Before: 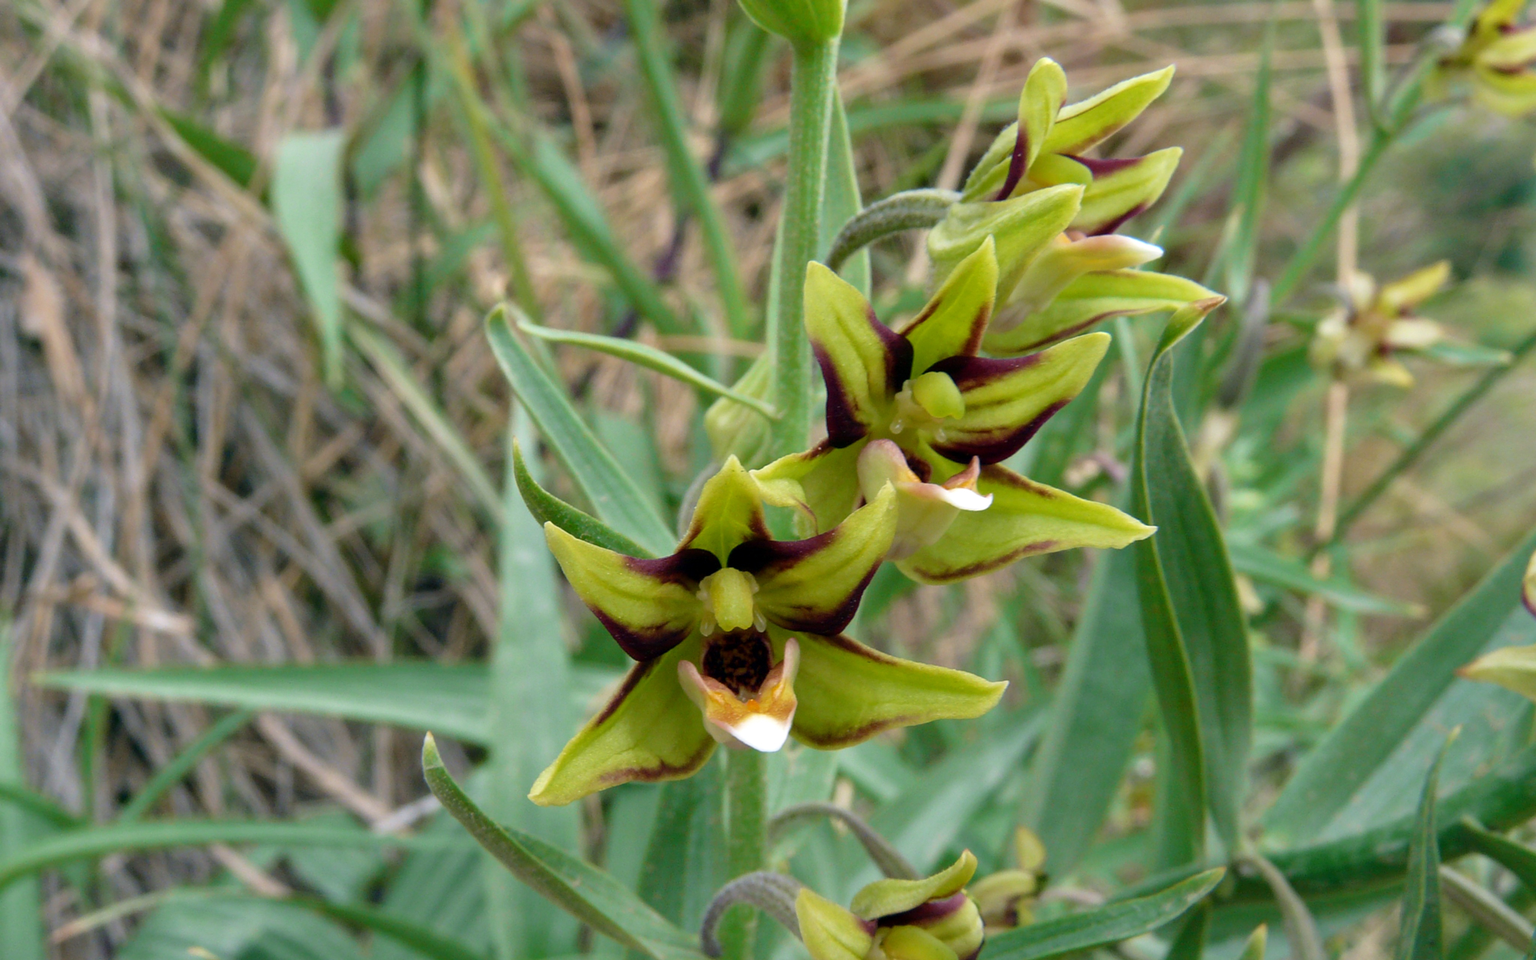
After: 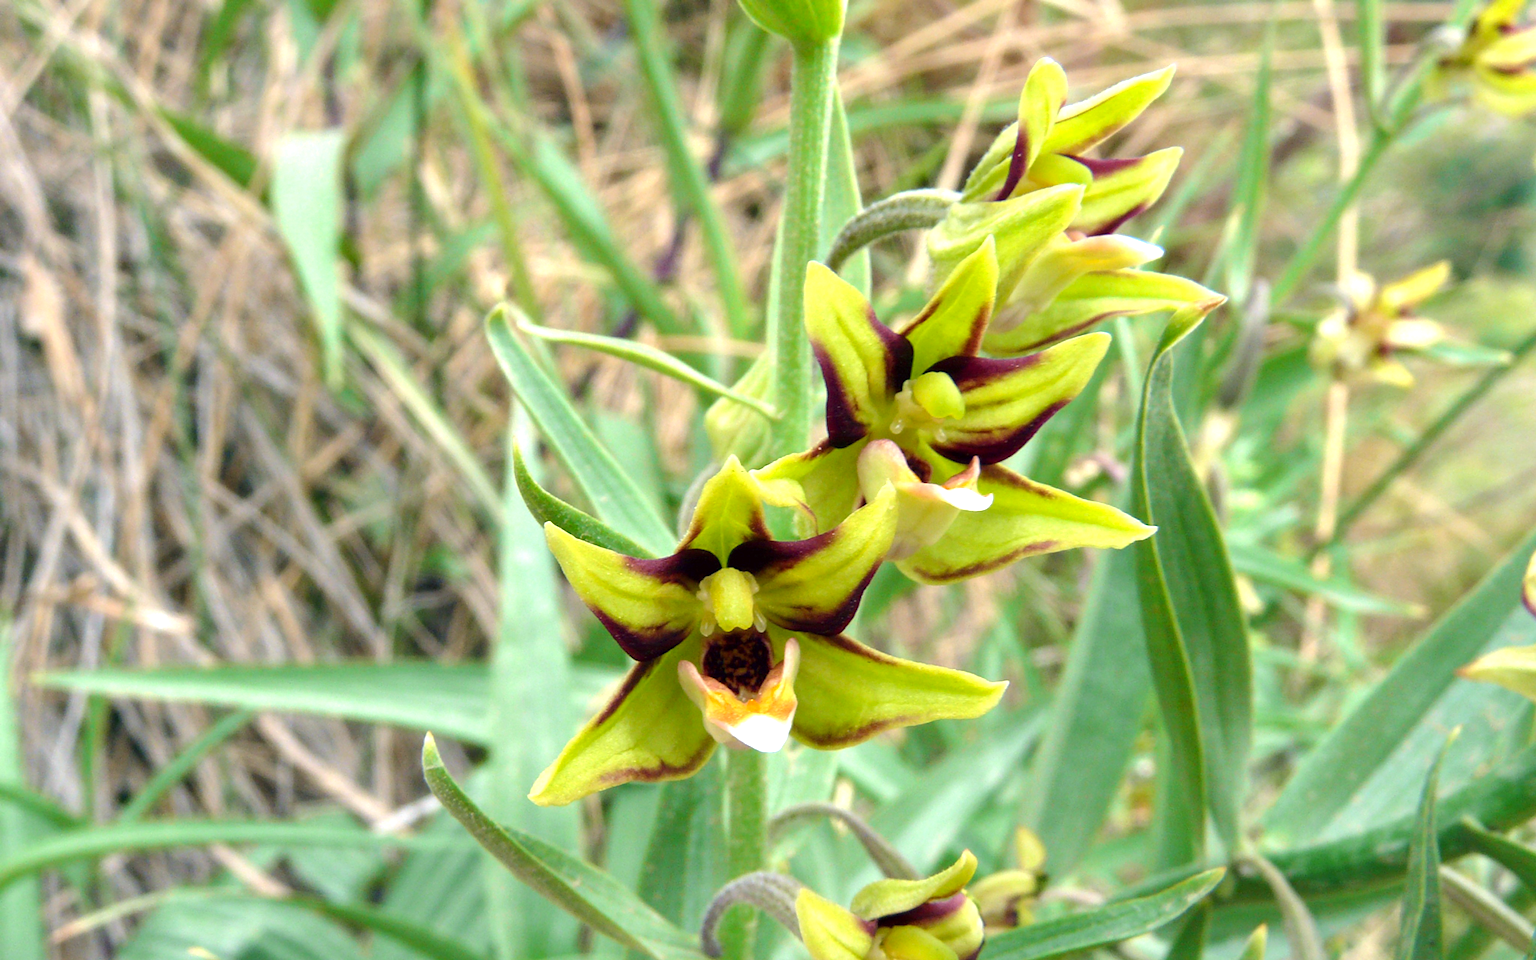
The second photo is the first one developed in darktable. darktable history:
color correction: highlights a* -0.95, highlights b* 4.5, shadows a* 3.55
levels: levels [0, 0.498, 1]
exposure: black level correction 0, exposure 1 EV, compensate exposure bias true, compensate highlight preservation false
